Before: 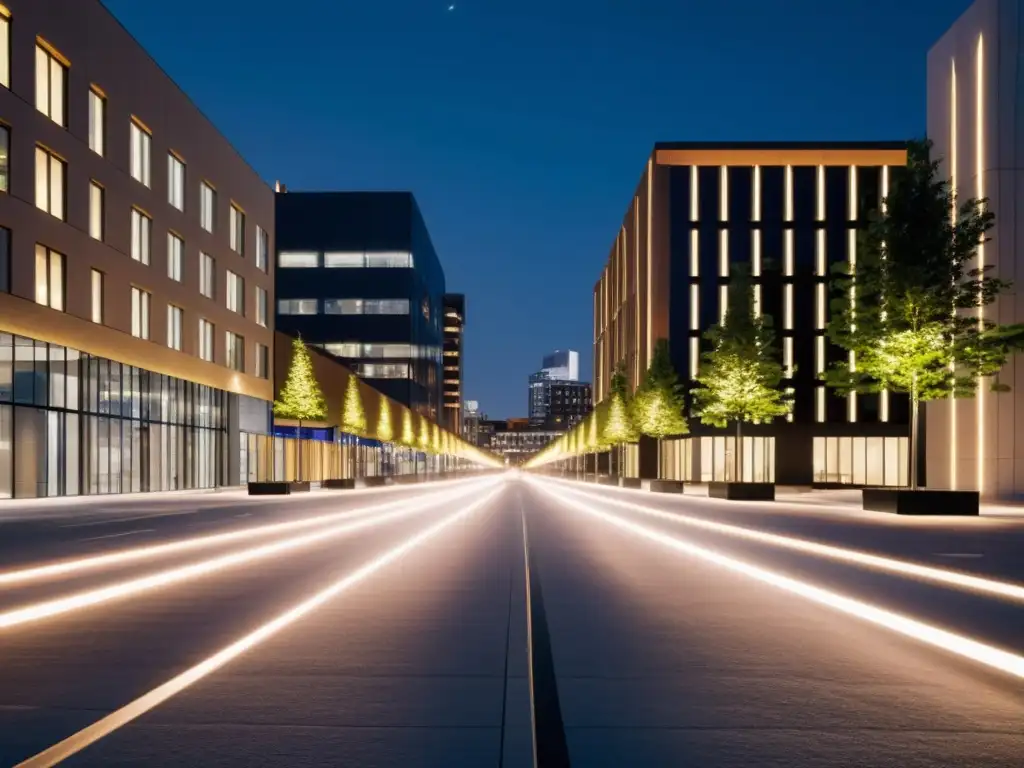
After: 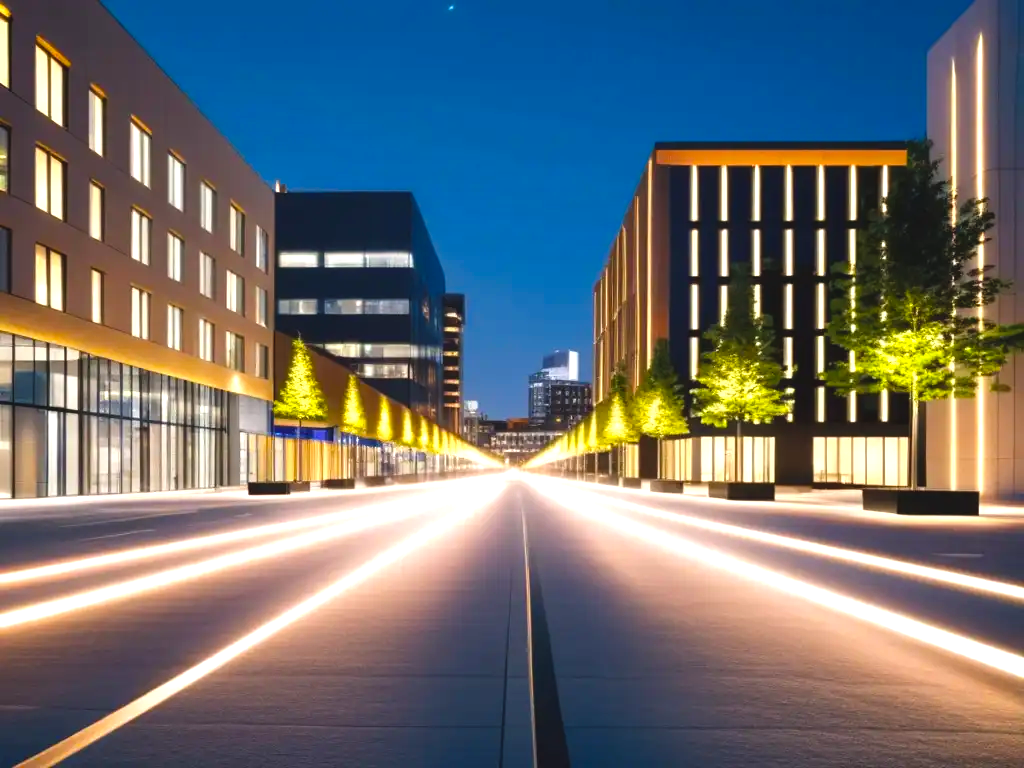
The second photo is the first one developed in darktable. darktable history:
levels: mode automatic, levels [0, 0.492, 0.984]
exposure: black level correction 0, exposure 0.692 EV, compensate highlight preservation false
color balance rgb: global offset › luminance 0.691%, perceptual saturation grading › global saturation 30.332%
